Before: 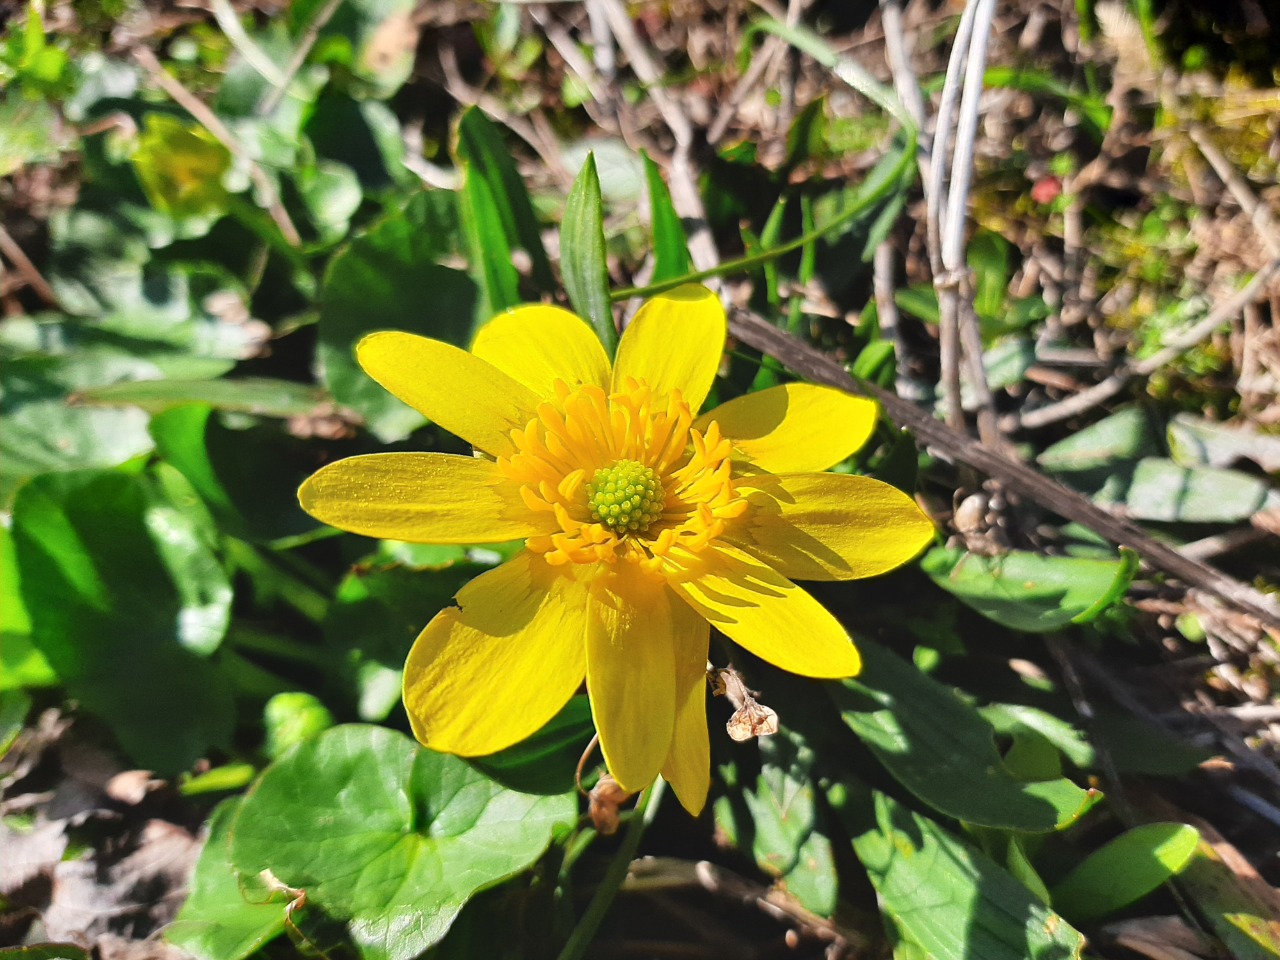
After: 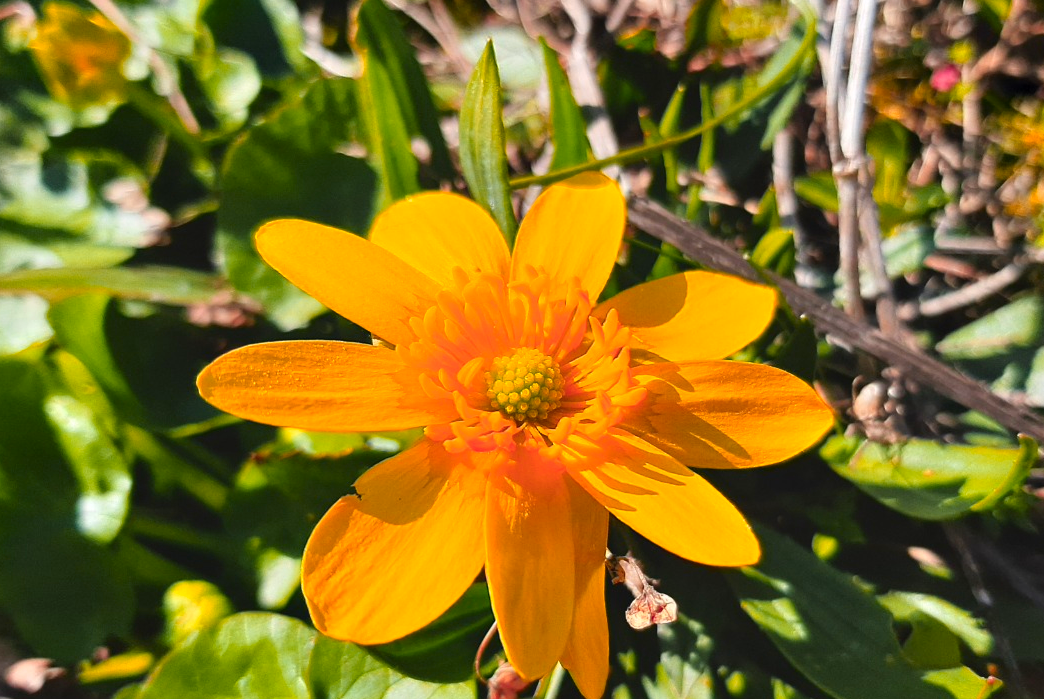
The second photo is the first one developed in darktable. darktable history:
crop: left 7.91%, top 11.75%, right 10.459%, bottom 15.39%
color zones: curves: ch1 [(0.24, 0.634) (0.75, 0.5)]; ch2 [(0.253, 0.437) (0.745, 0.491)], mix 39.5%
